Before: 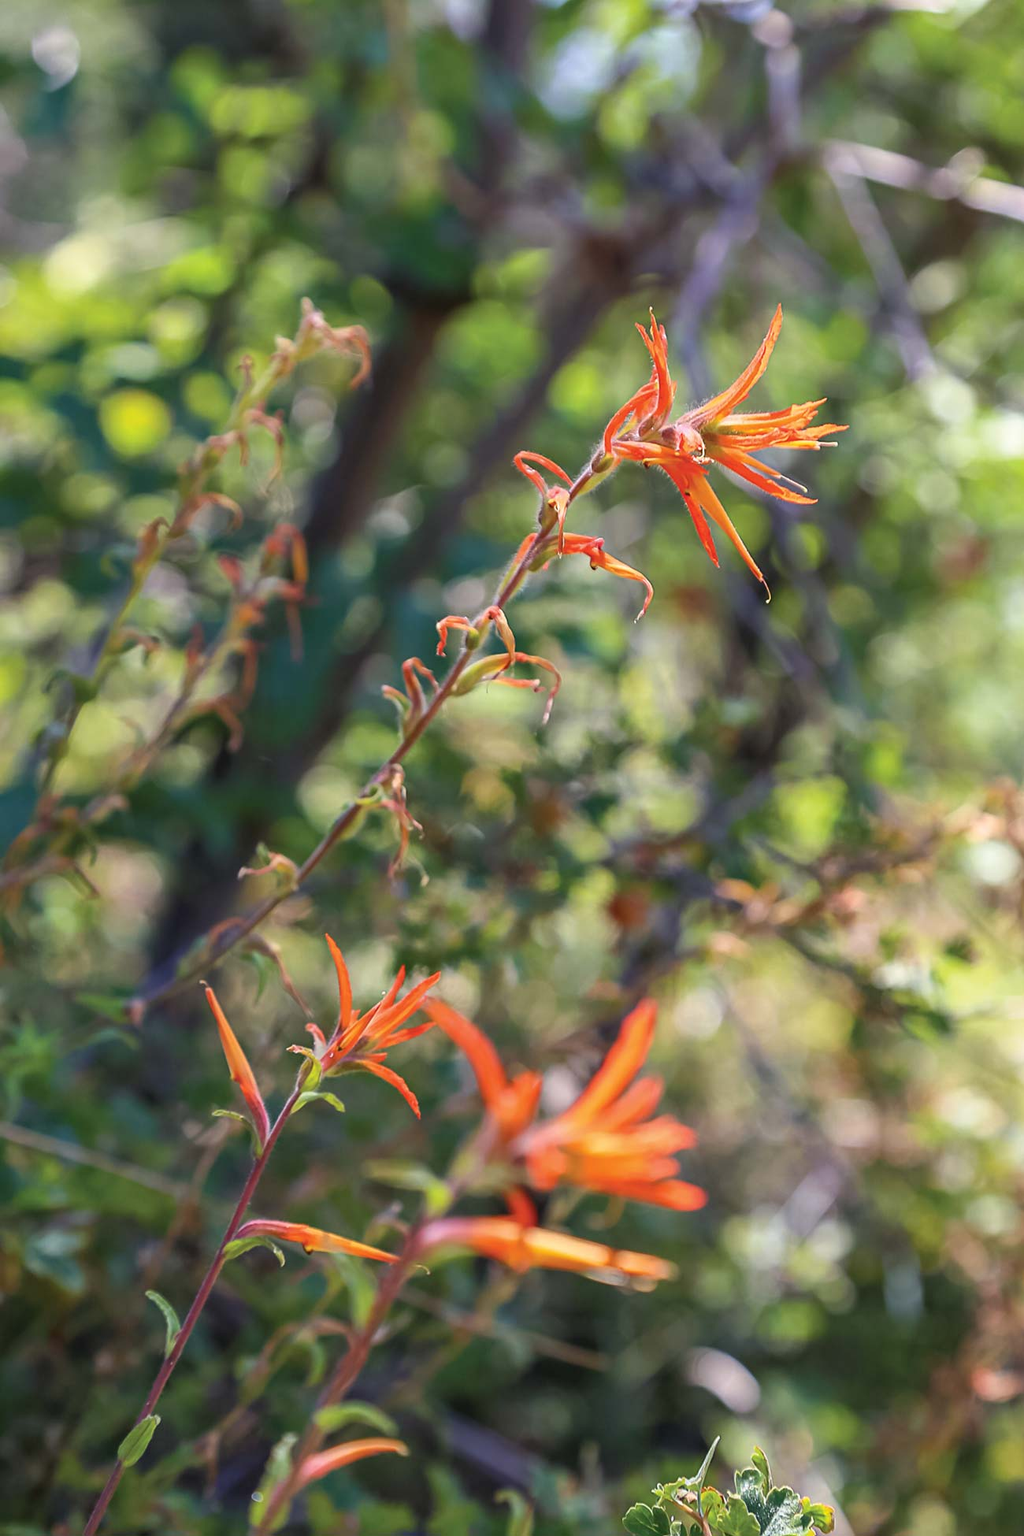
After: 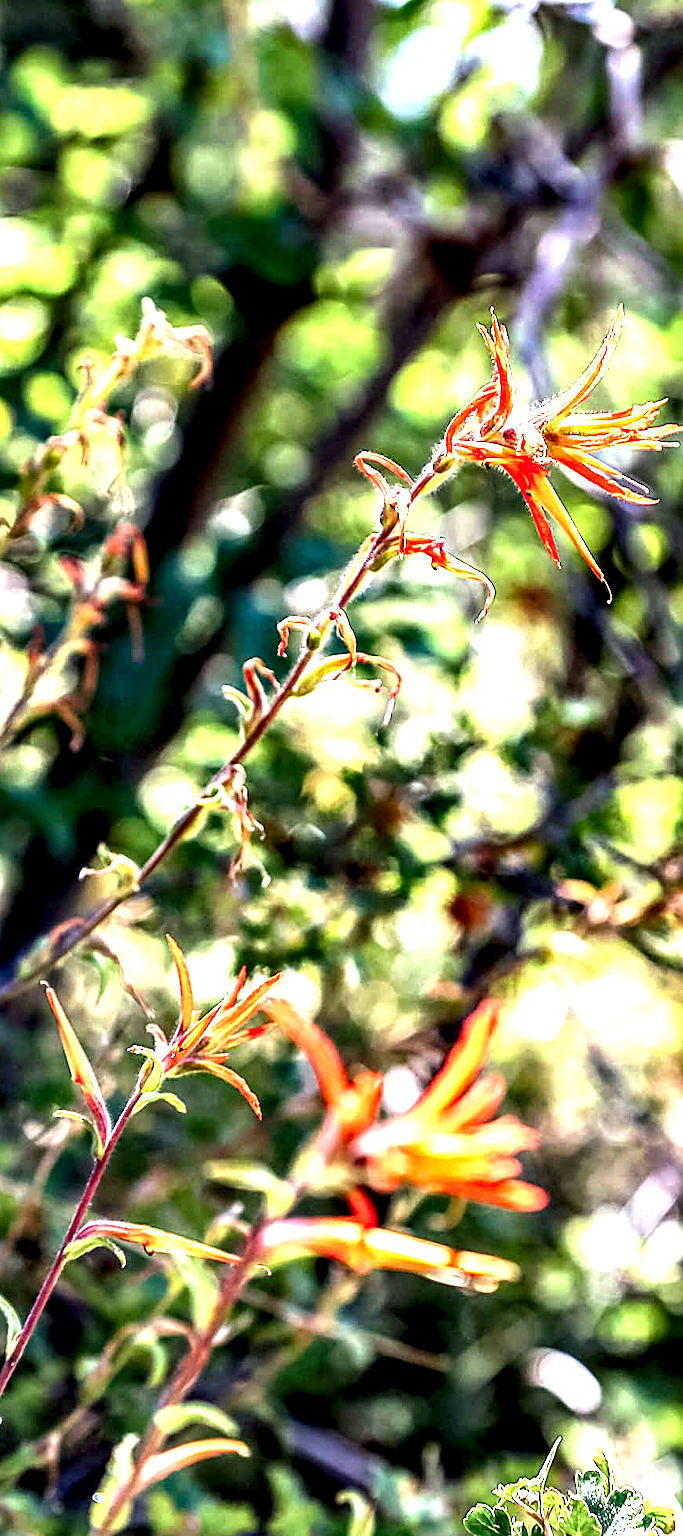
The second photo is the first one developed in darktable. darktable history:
sharpen: on, module defaults
crop and rotate: left 15.558%, right 17.725%
exposure: exposure 0.948 EV, compensate highlight preservation false
contrast brightness saturation: brightness -0.027, saturation 0.369
local contrast: highlights 112%, shadows 41%, detail 292%
